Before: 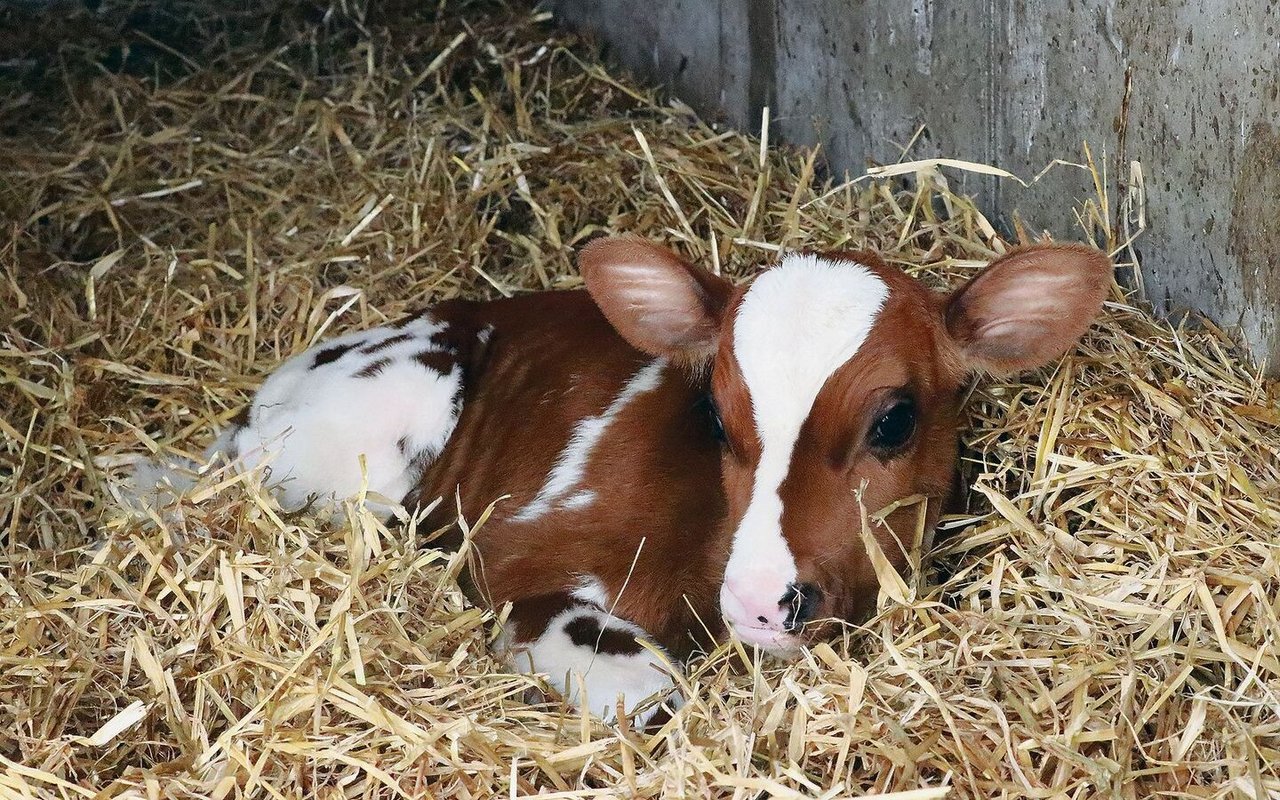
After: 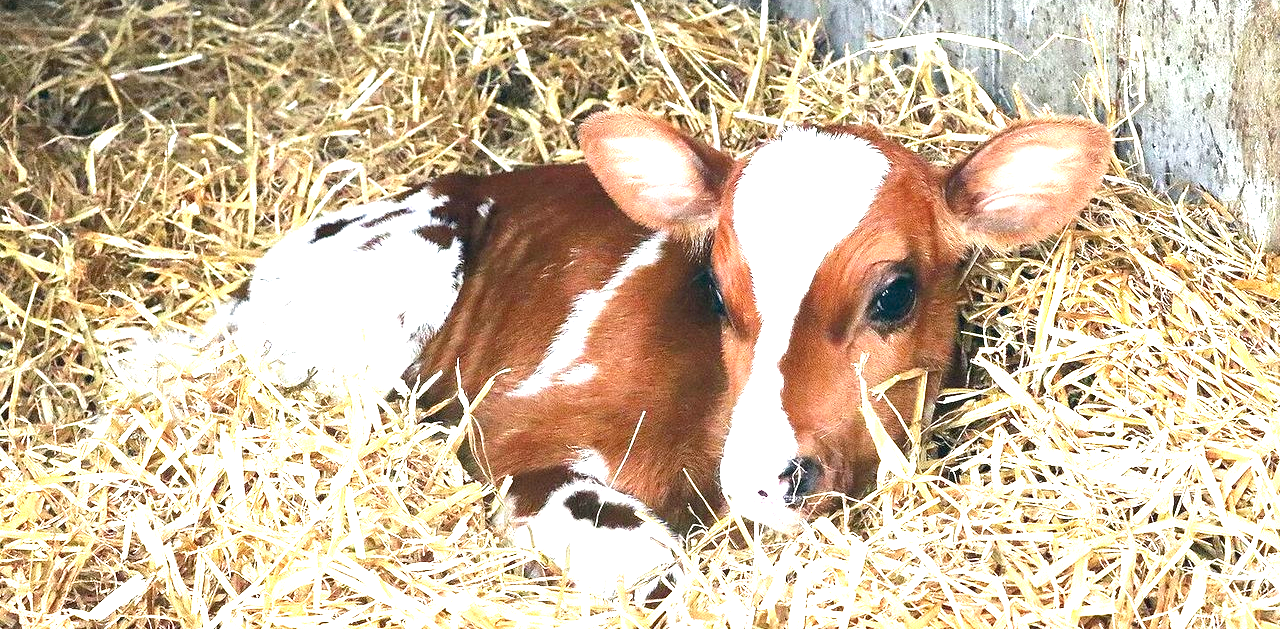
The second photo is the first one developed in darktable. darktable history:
exposure: exposure 2.04 EV, compensate highlight preservation false
crop and rotate: top 15.774%, bottom 5.506%
